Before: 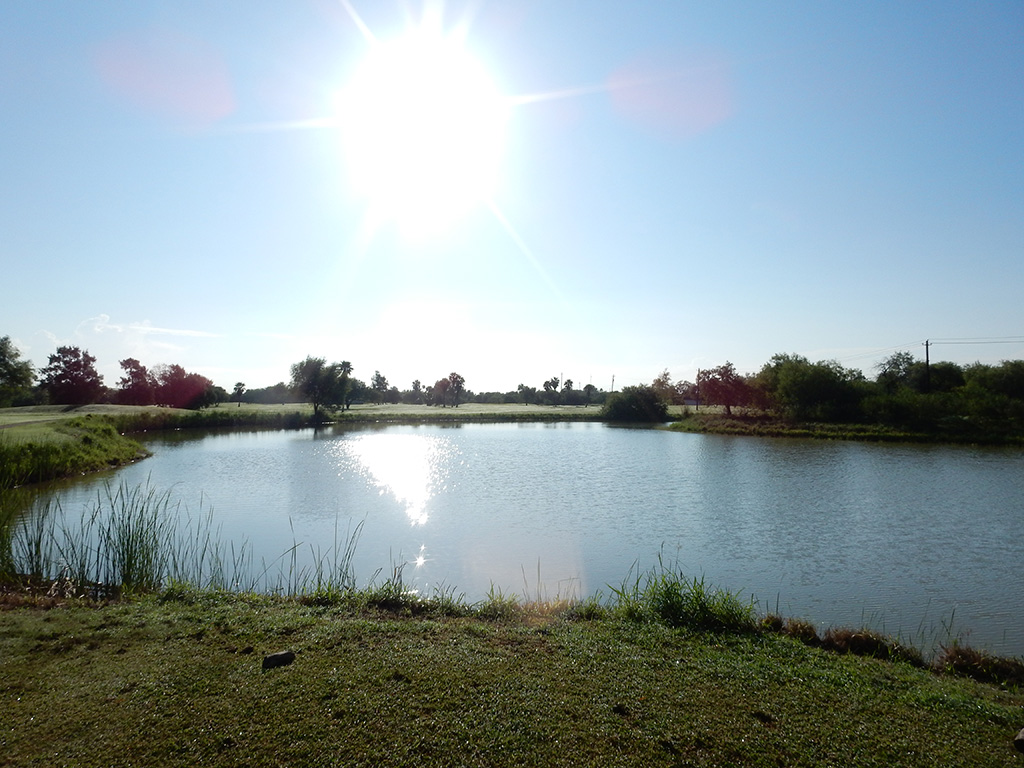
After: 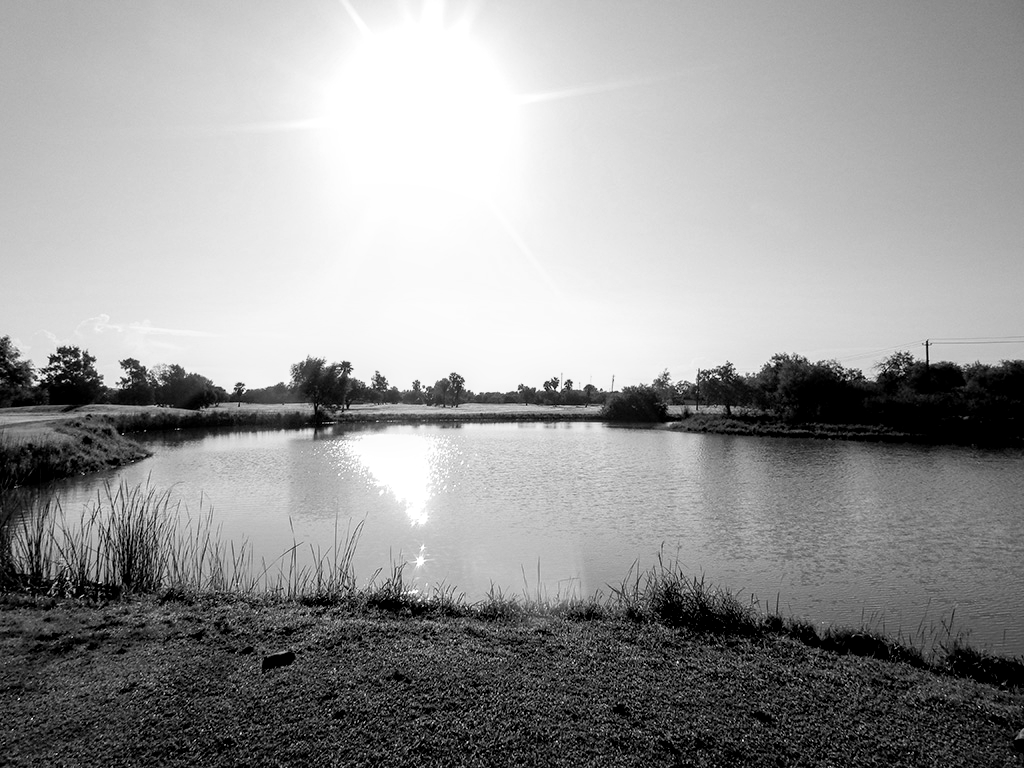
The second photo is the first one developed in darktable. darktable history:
color balance rgb: linear chroma grading › shadows 19.44%, linear chroma grading › highlights 3.42%, linear chroma grading › mid-tones 10.16%
local contrast: detail 142%
filmic rgb: black relative exposure -12.8 EV, white relative exposure 2.8 EV, threshold 3 EV, target black luminance 0%, hardness 8.54, latitude 70.41%, contrast 1.133, shadows ↔ highlights balance -0.395%, color science v4 (2020), enable highlight reconstruction true
monochrome: on, module defaults
